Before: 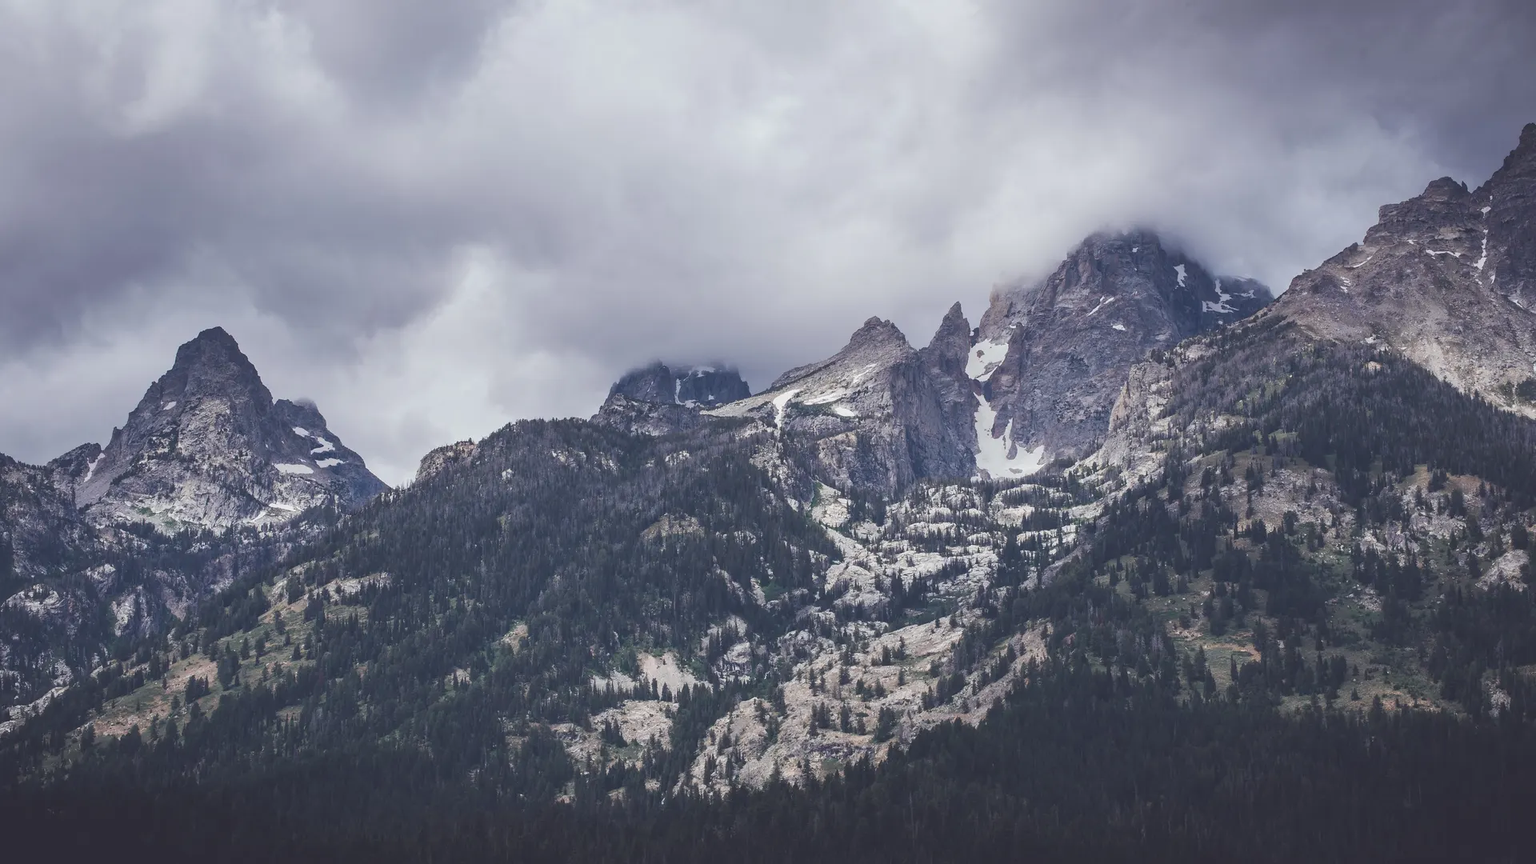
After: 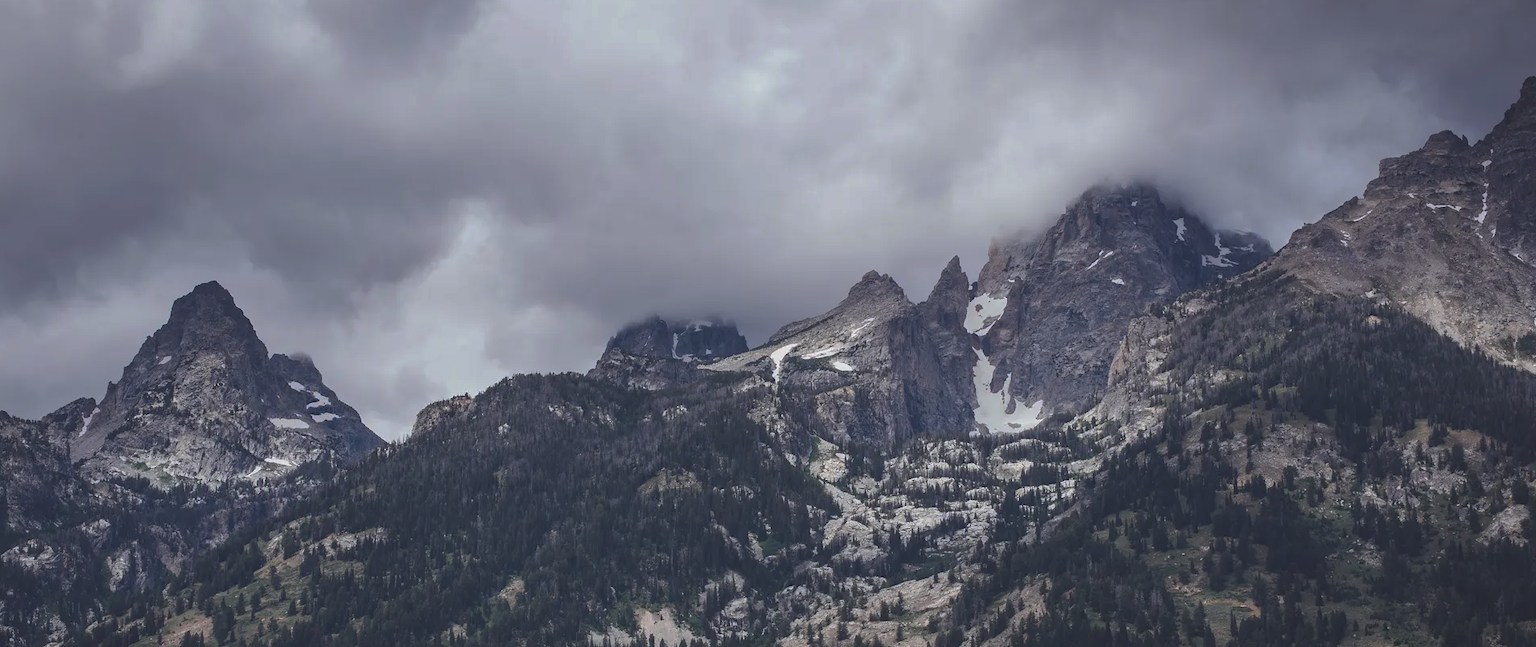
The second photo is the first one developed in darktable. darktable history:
crop: left 0.387%, top 5.469%, bottom 19.809%
base curve: curves: ch0 [(0, 0) (0.595, 0.418) (1, 1)], preserve colors none
